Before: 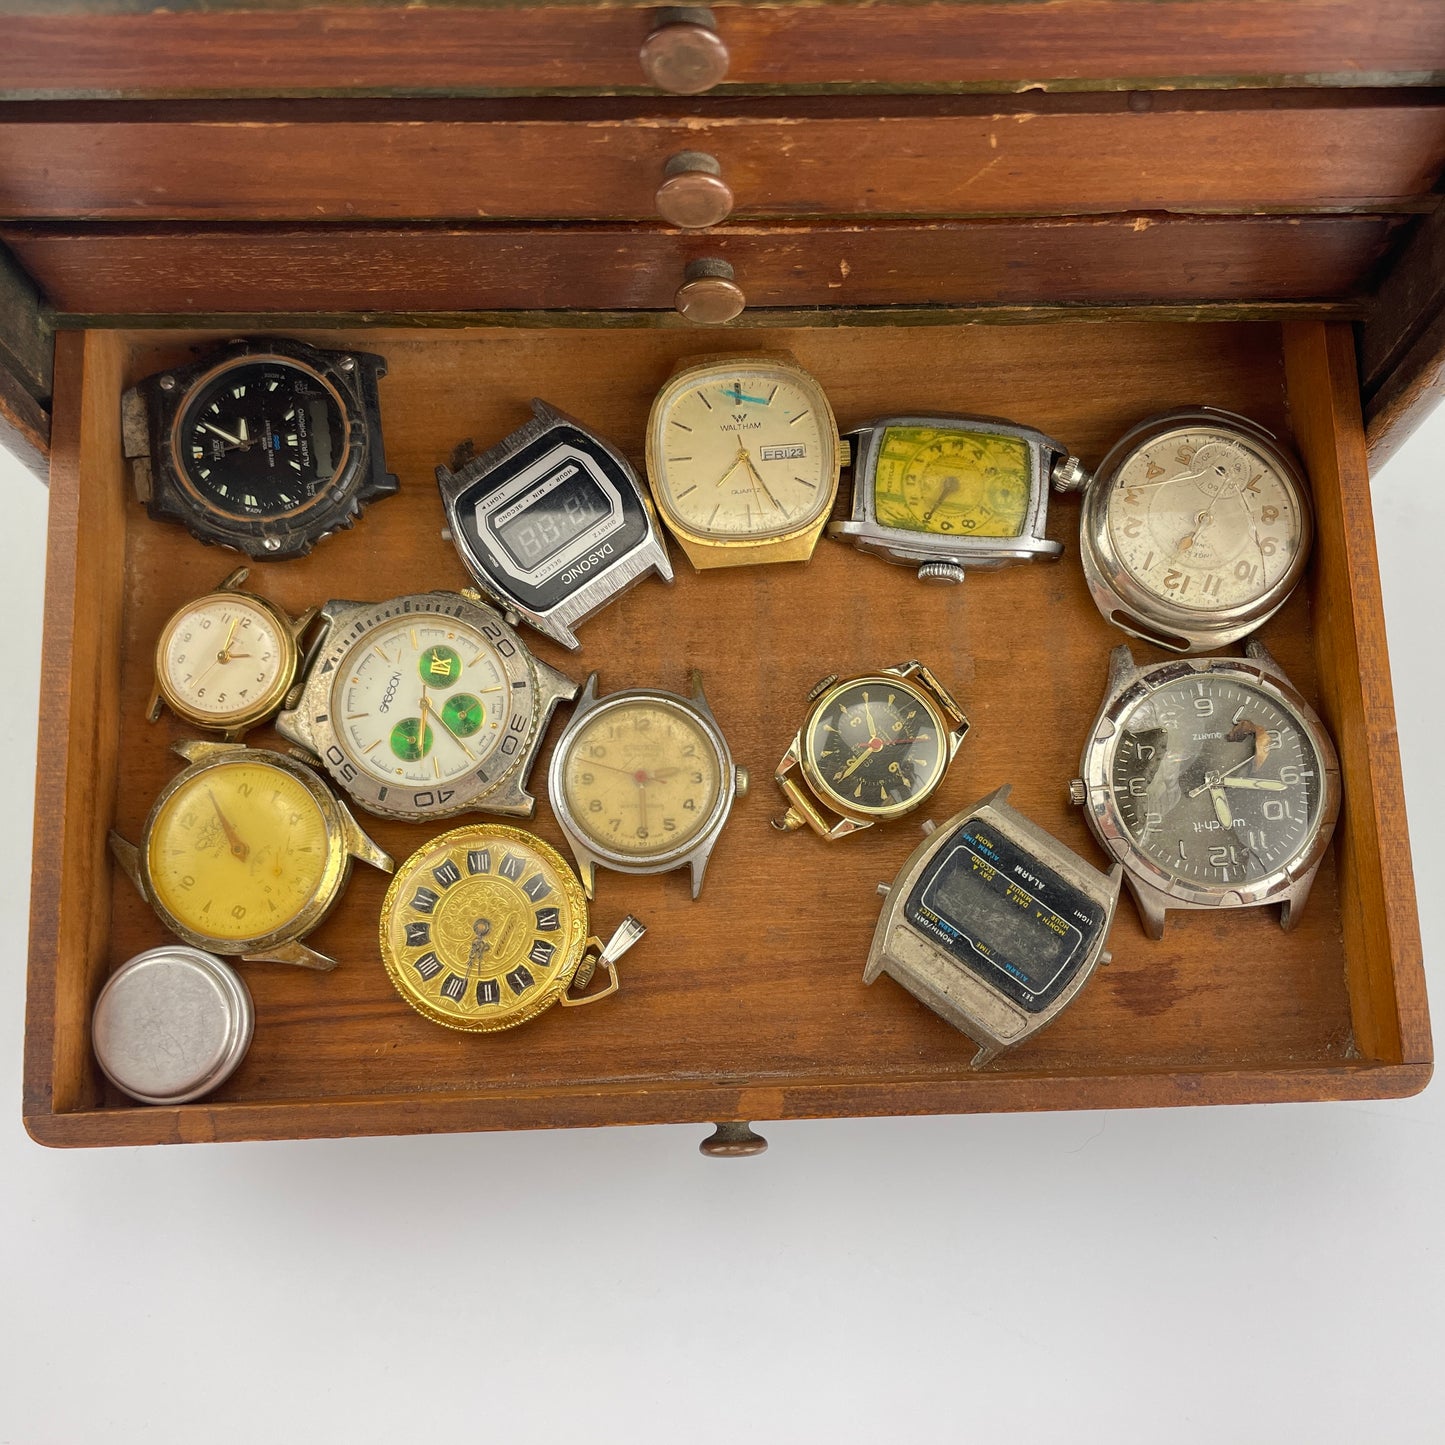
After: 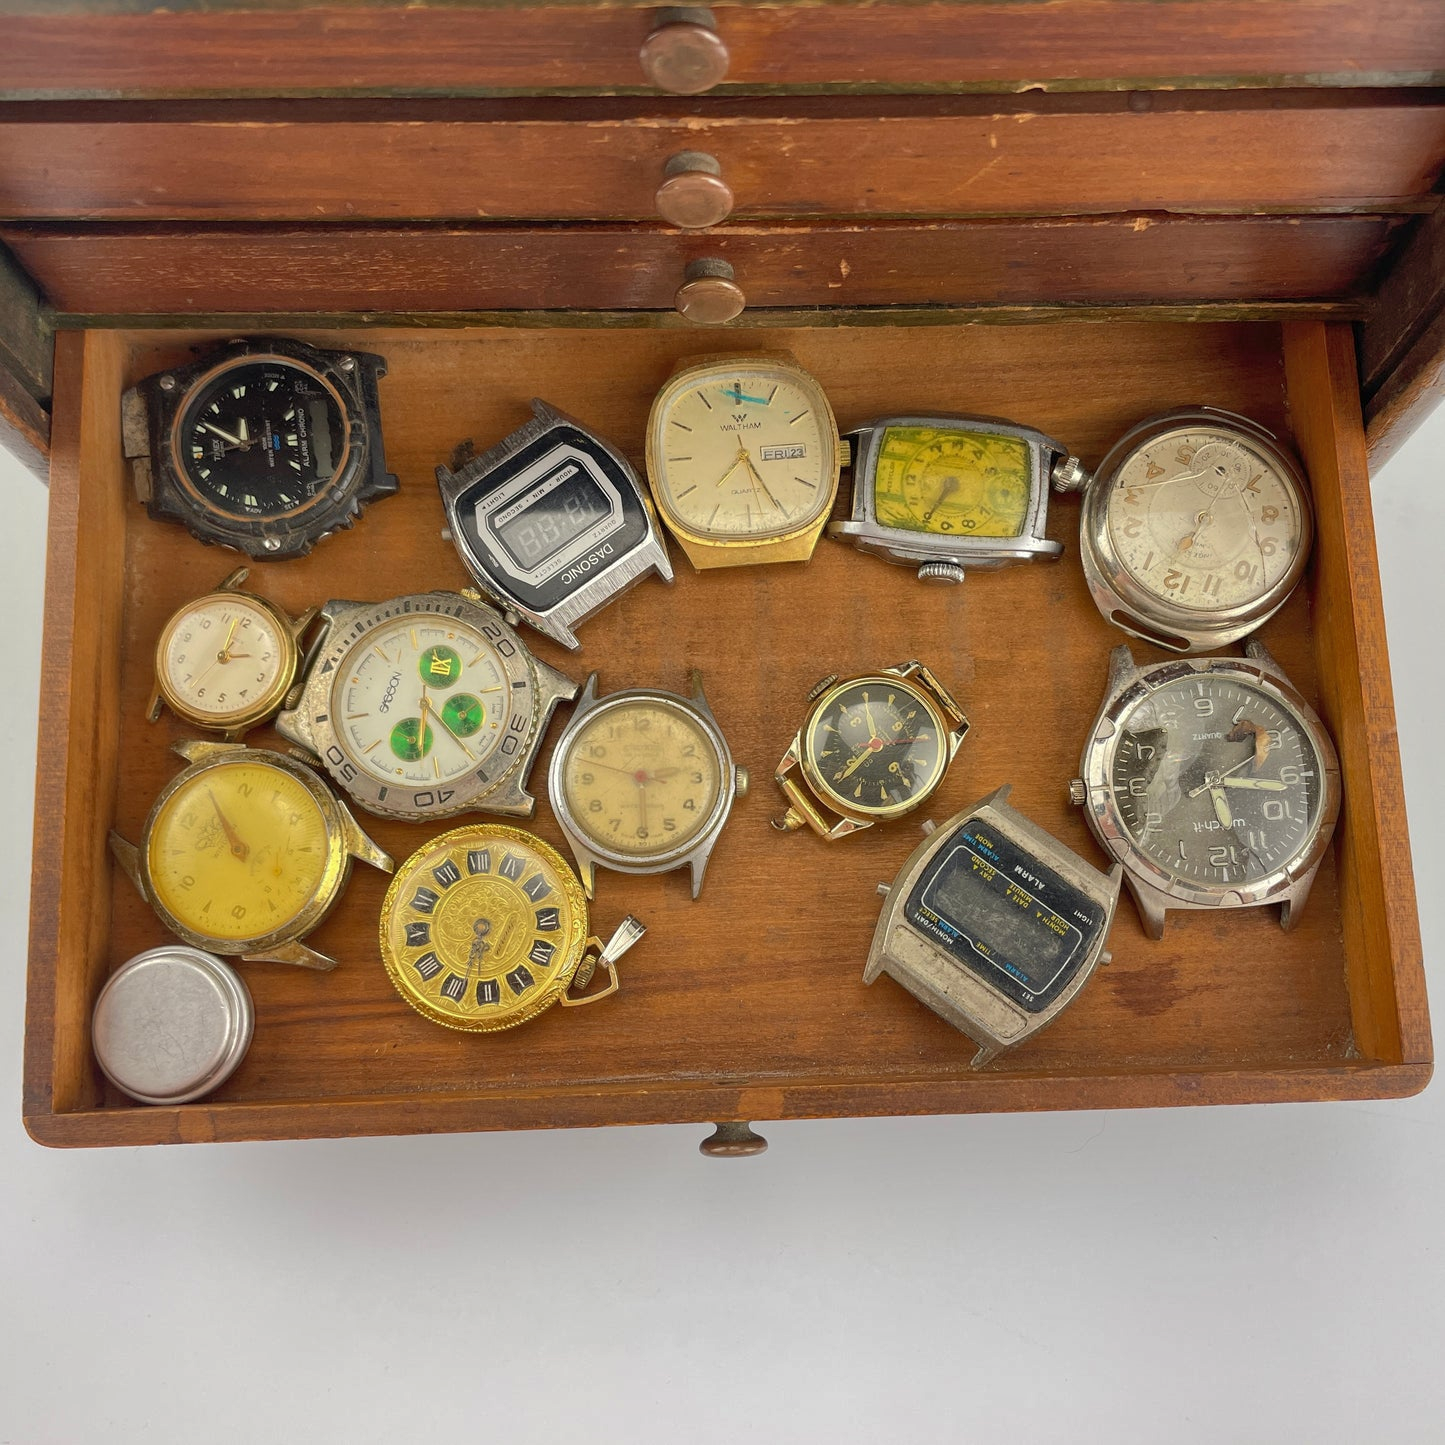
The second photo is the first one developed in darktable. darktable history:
shadows and highlights: highlights color adjustment 52.09%
